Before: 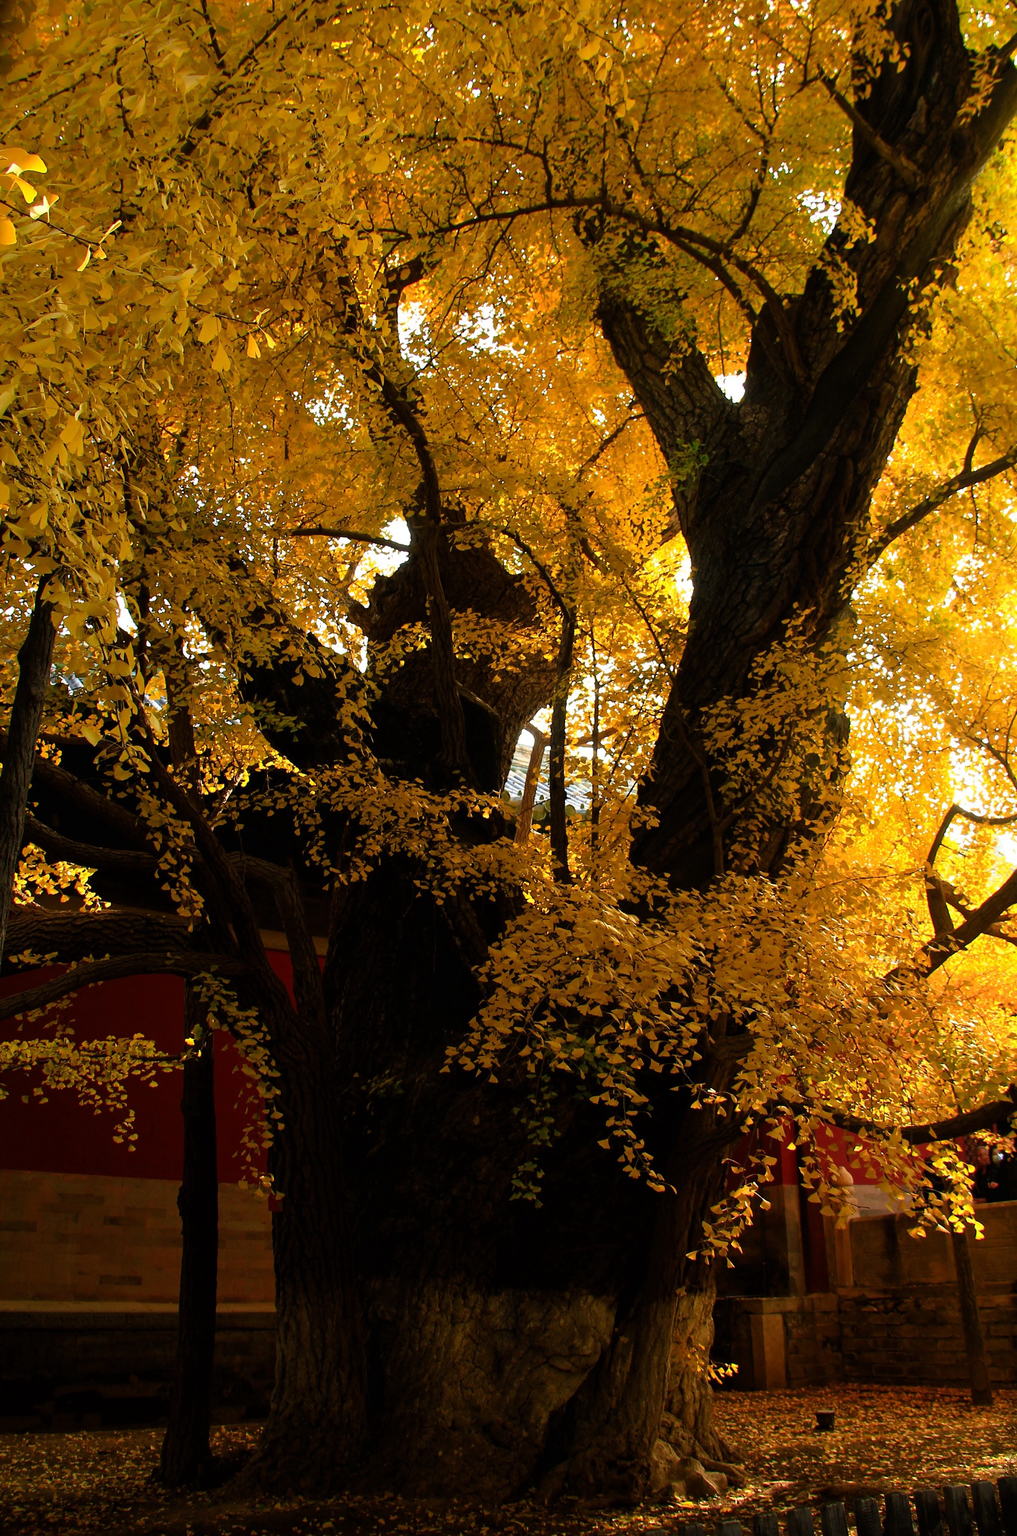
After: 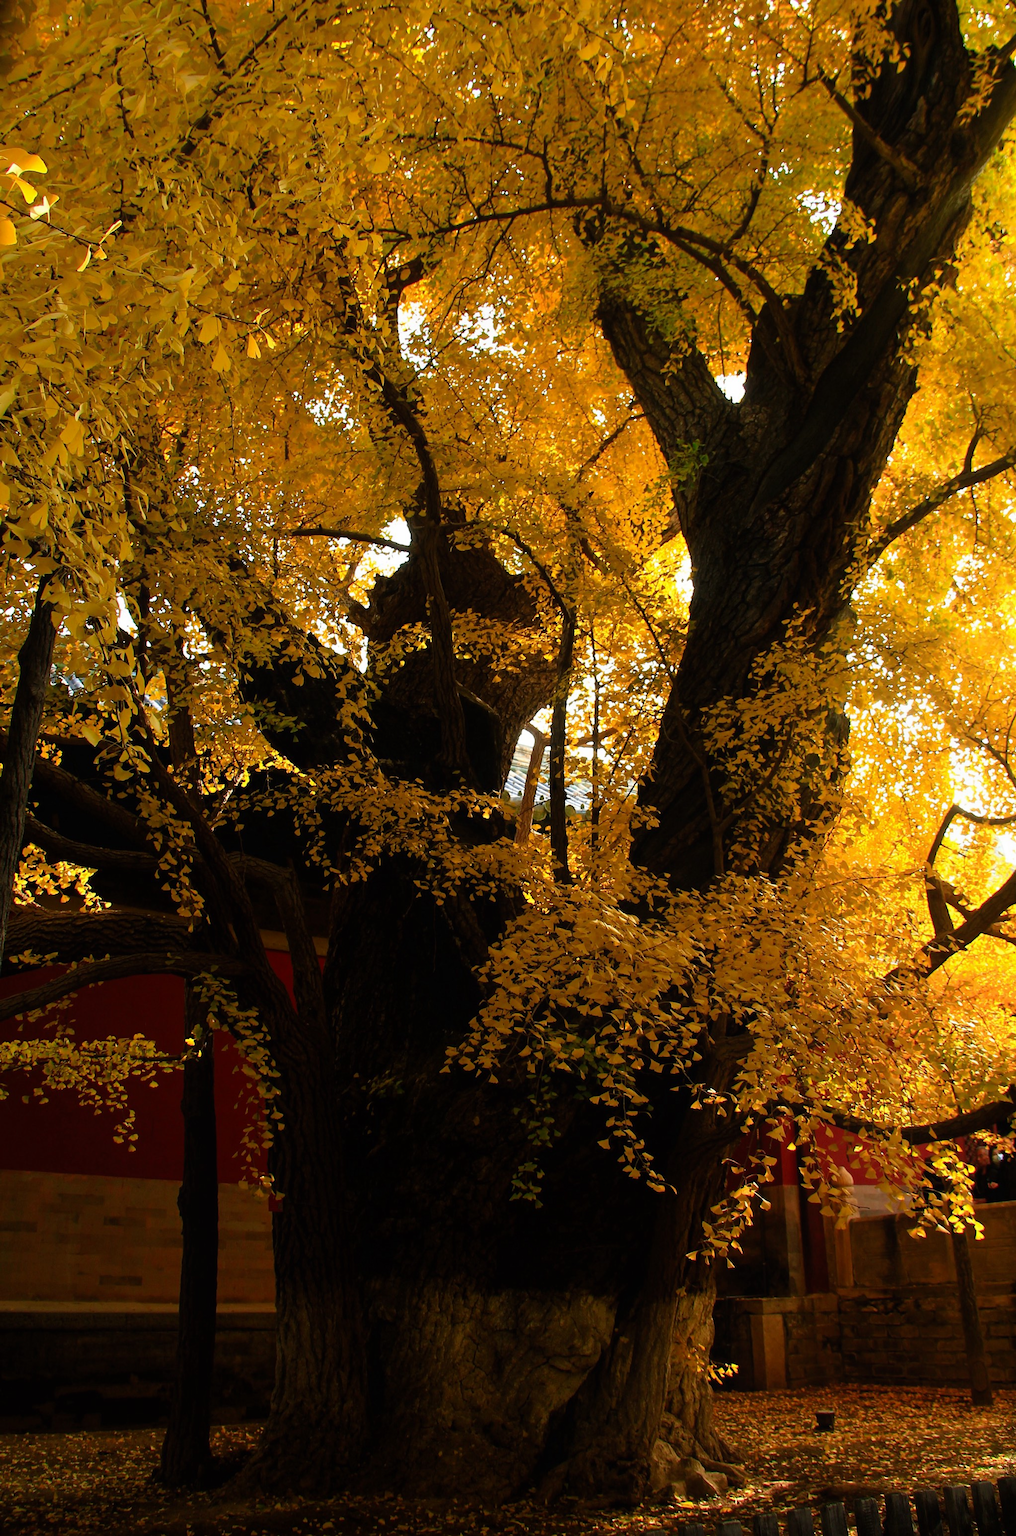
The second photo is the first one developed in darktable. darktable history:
local contrast: mode bilateral grid, contrast 99, coarseness 99, detail 93%, midtone range 0.2
